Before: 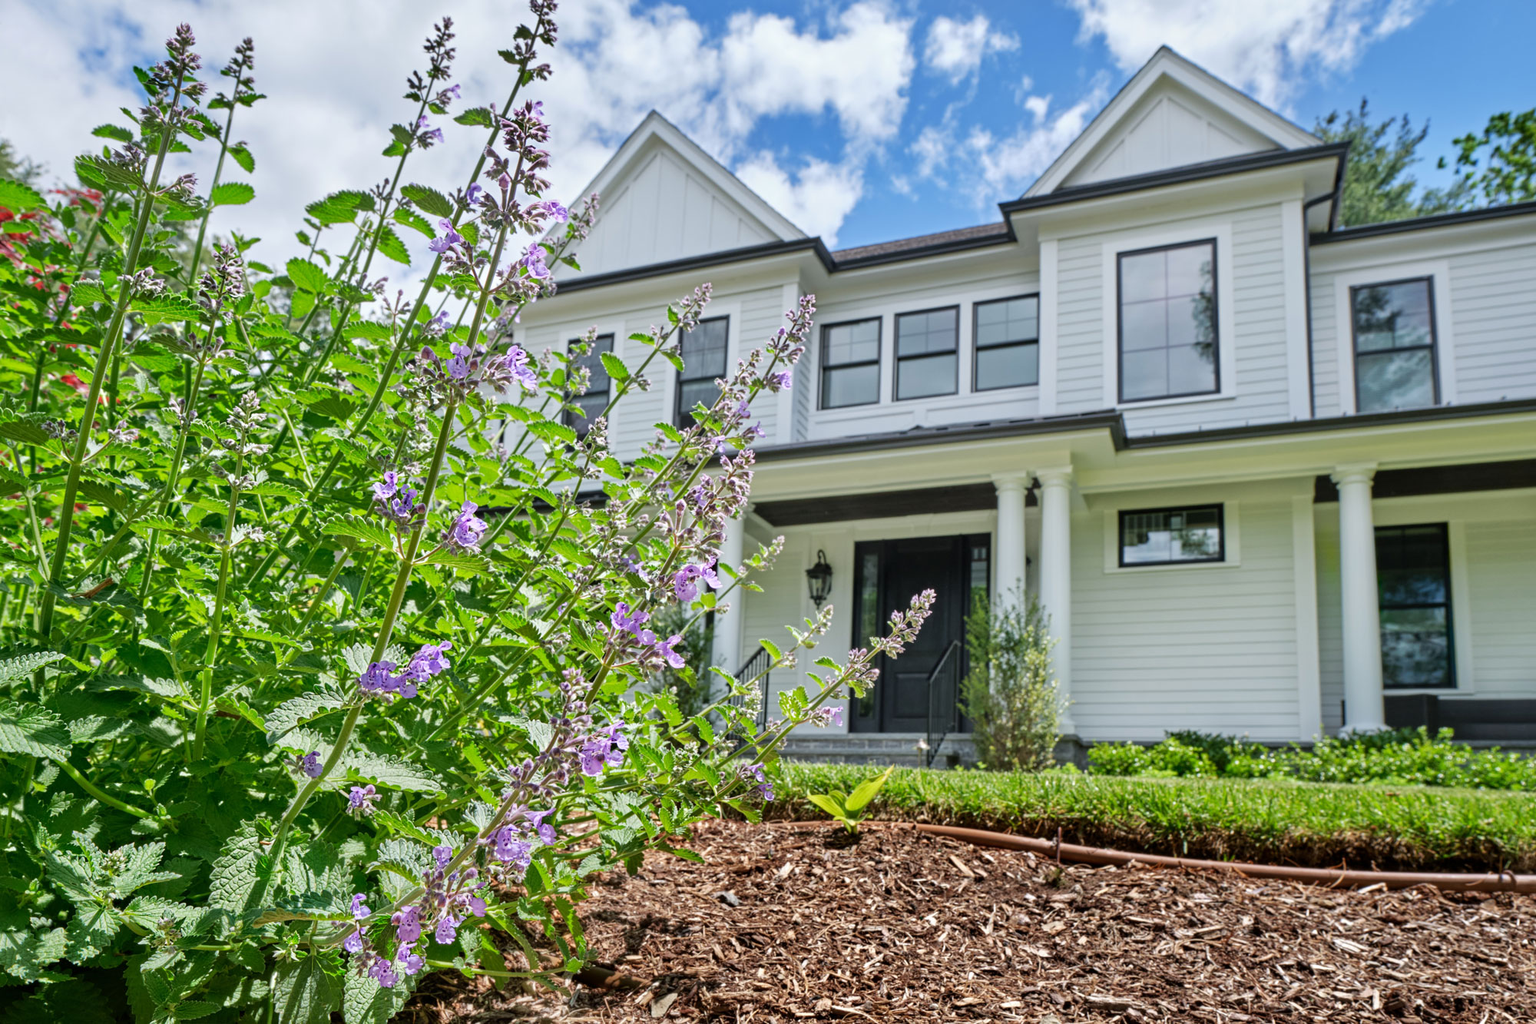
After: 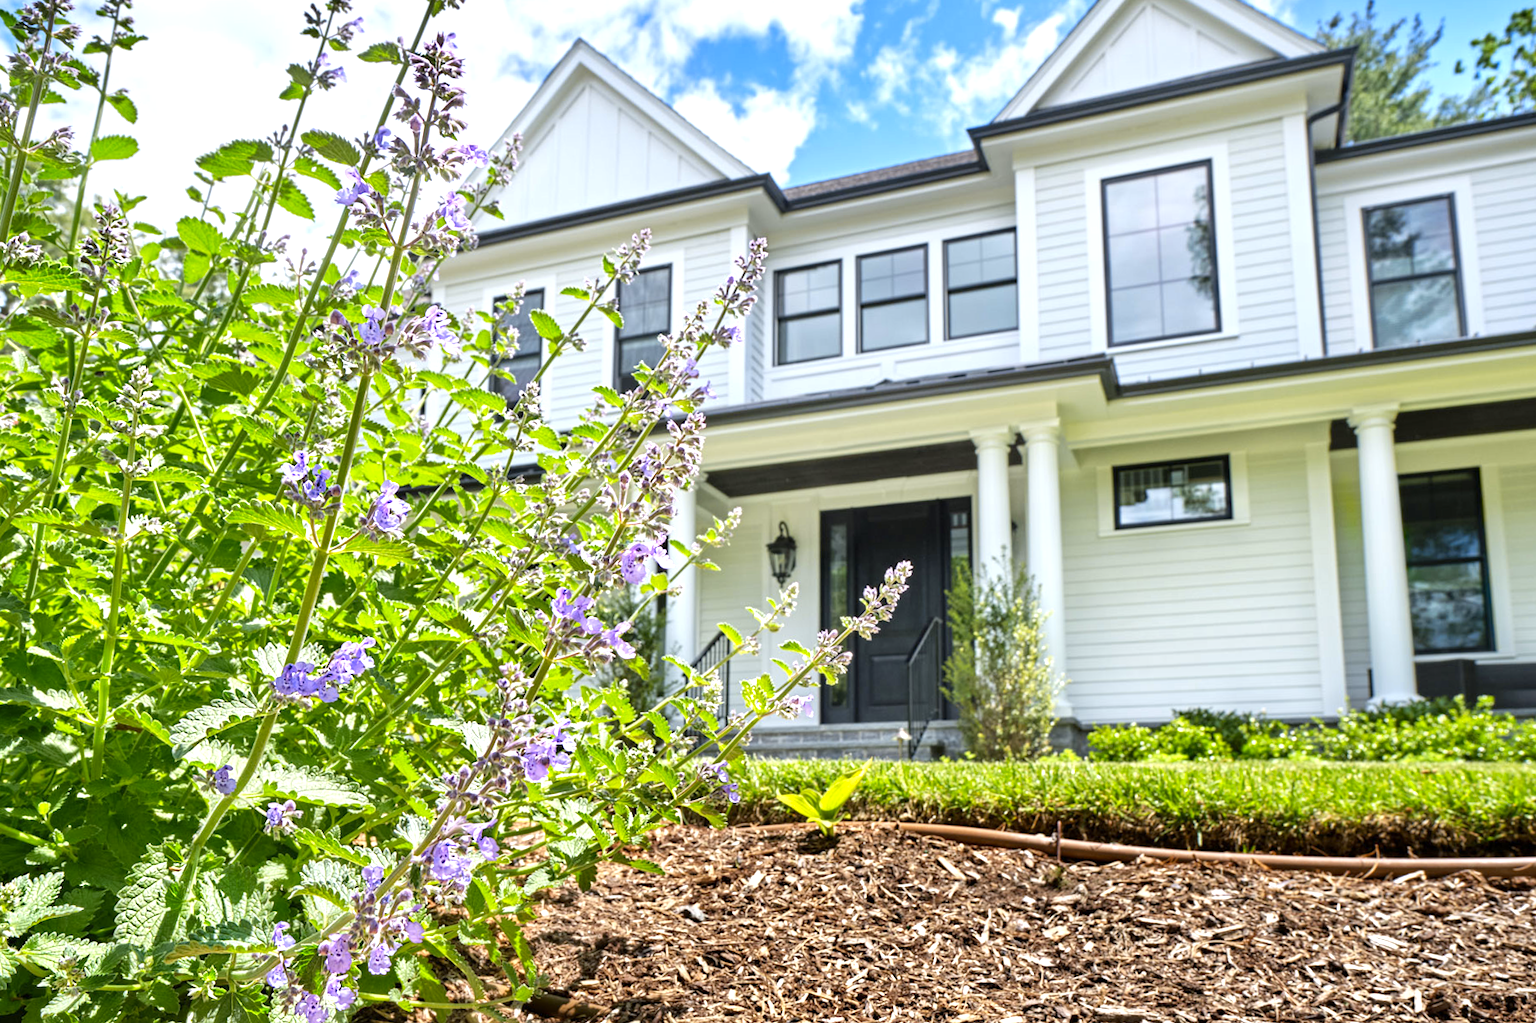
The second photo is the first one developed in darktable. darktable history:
color contrast: green-magenta contrast 0.8, blue-yellow contrast 1.1, unbound 0
crop and rotate: angle 1.96°, left 5.673%, top 5.673%
exposure: exposure 0.766 EV, compensate highlight preservation false
